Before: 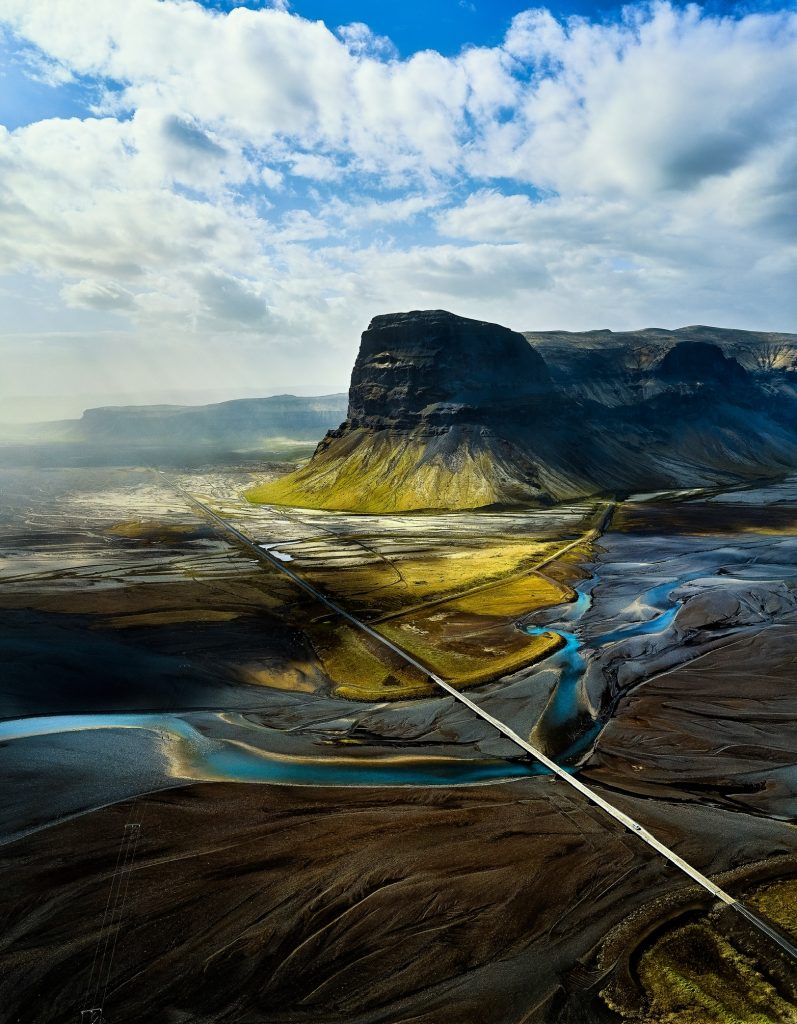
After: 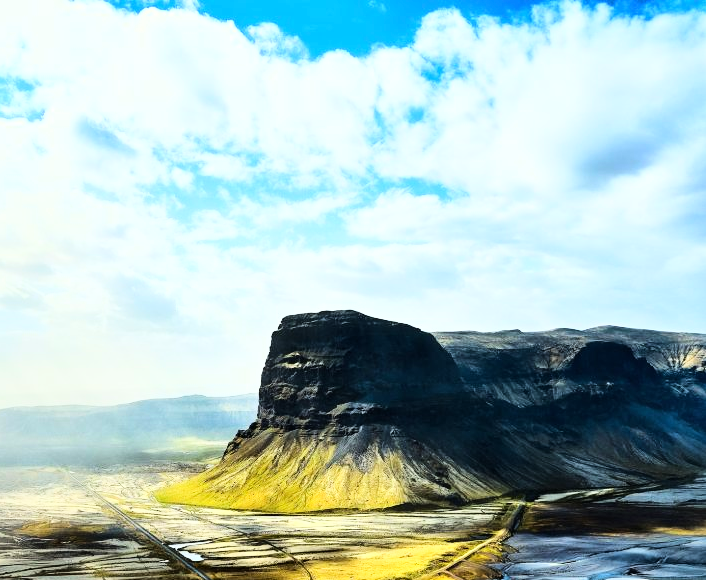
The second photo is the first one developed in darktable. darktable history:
base curve: curves: ch0 [(0, 0.003) (0.001, 0.002) (0.006, 0.004) (0.02, 0.022) (0.048, 0.086) (0.094, 0.234) (0.162, 0.431) (0.258, 0.629) (0.385, 0.8) (0.548, 0.918) (0.751, 0.988) (1, 1)]
crop and rotate: left 11.384%, bottom 43.293%
tone equalizer: smoothing diameter 2.19%, edges refinement/feathering 17.48, mask exposure compensation -1.57 EV, filter diffusion 5
